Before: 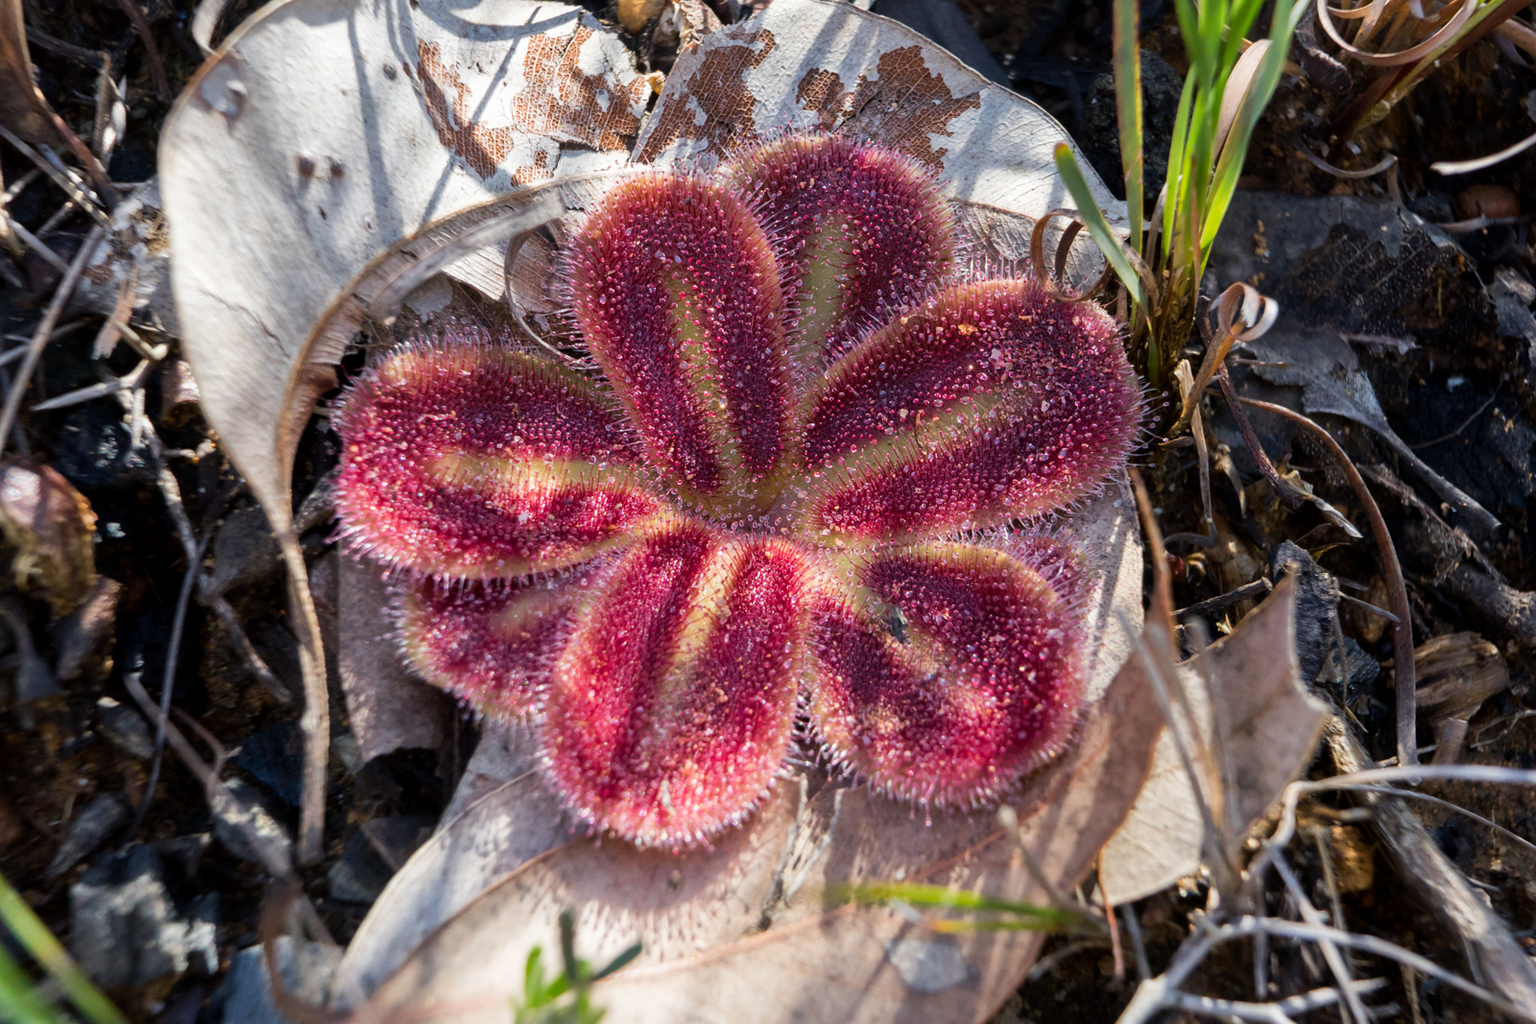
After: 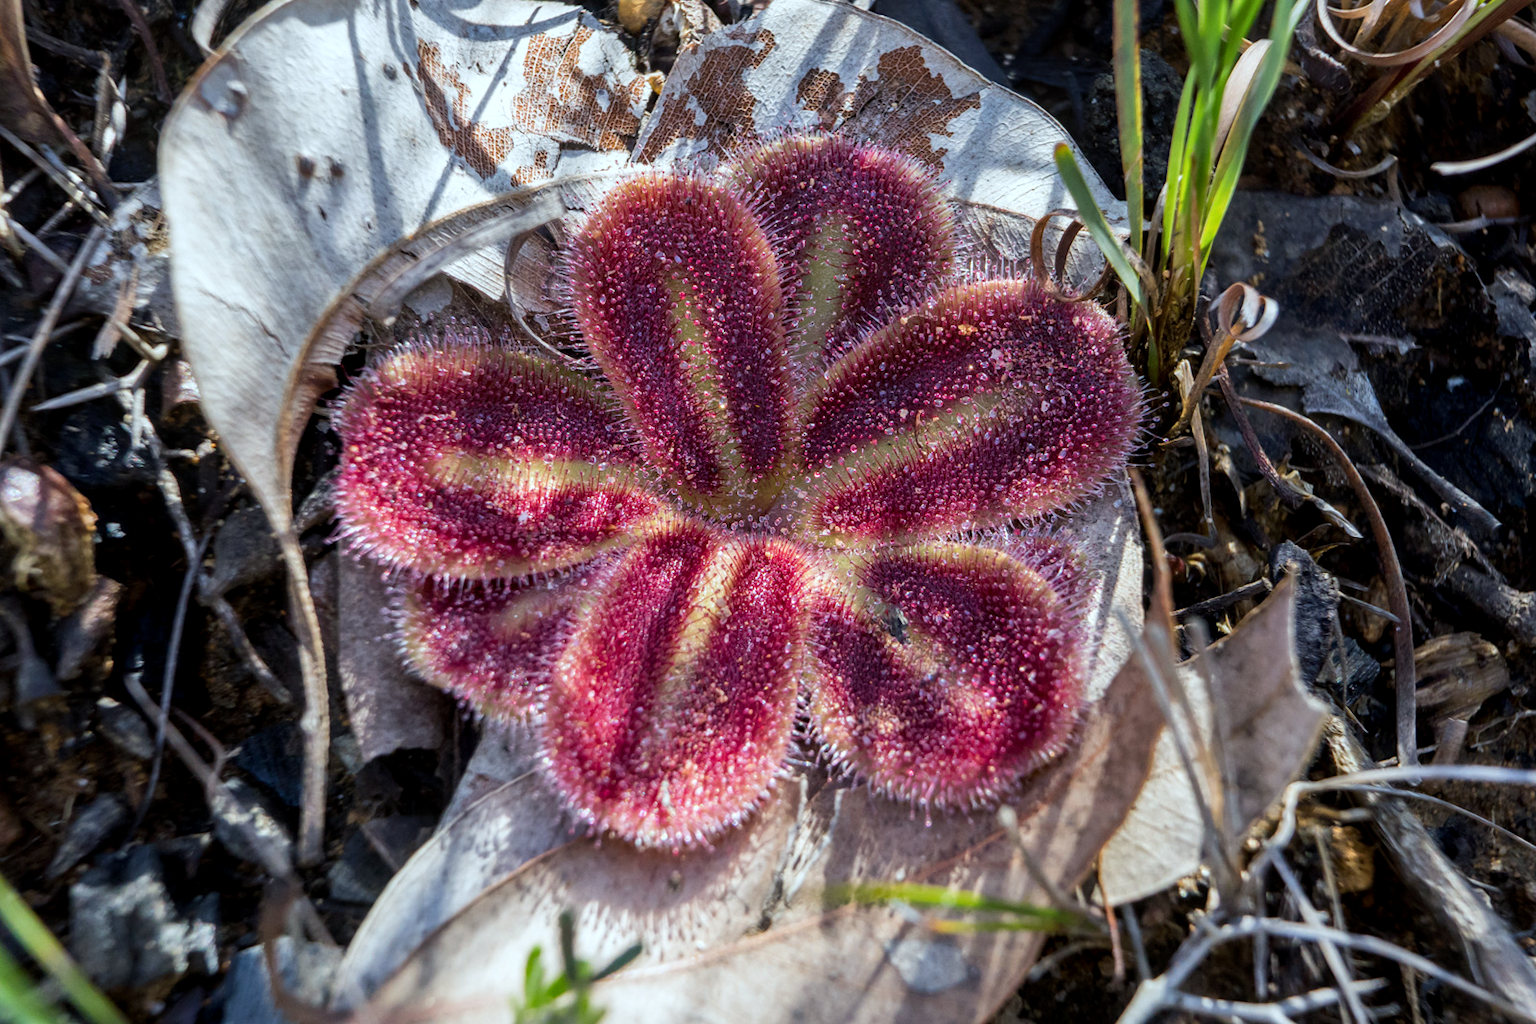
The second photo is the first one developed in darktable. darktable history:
white balance: red 0.925, blue 1.046
local contrast: on, module defaults
